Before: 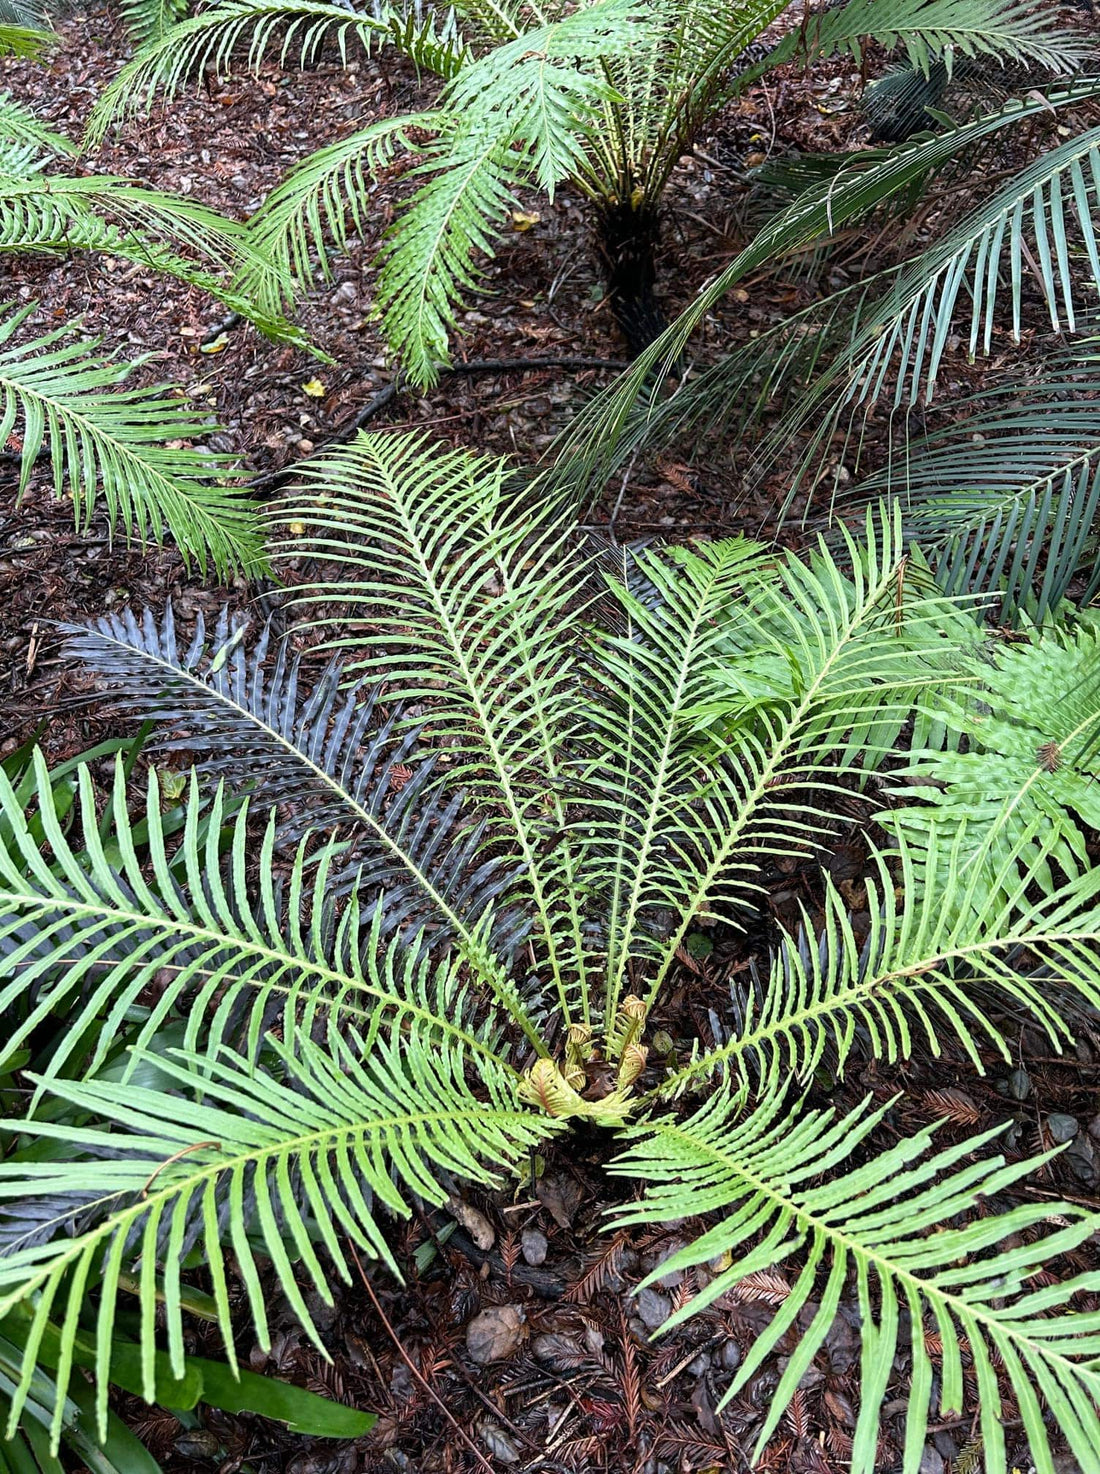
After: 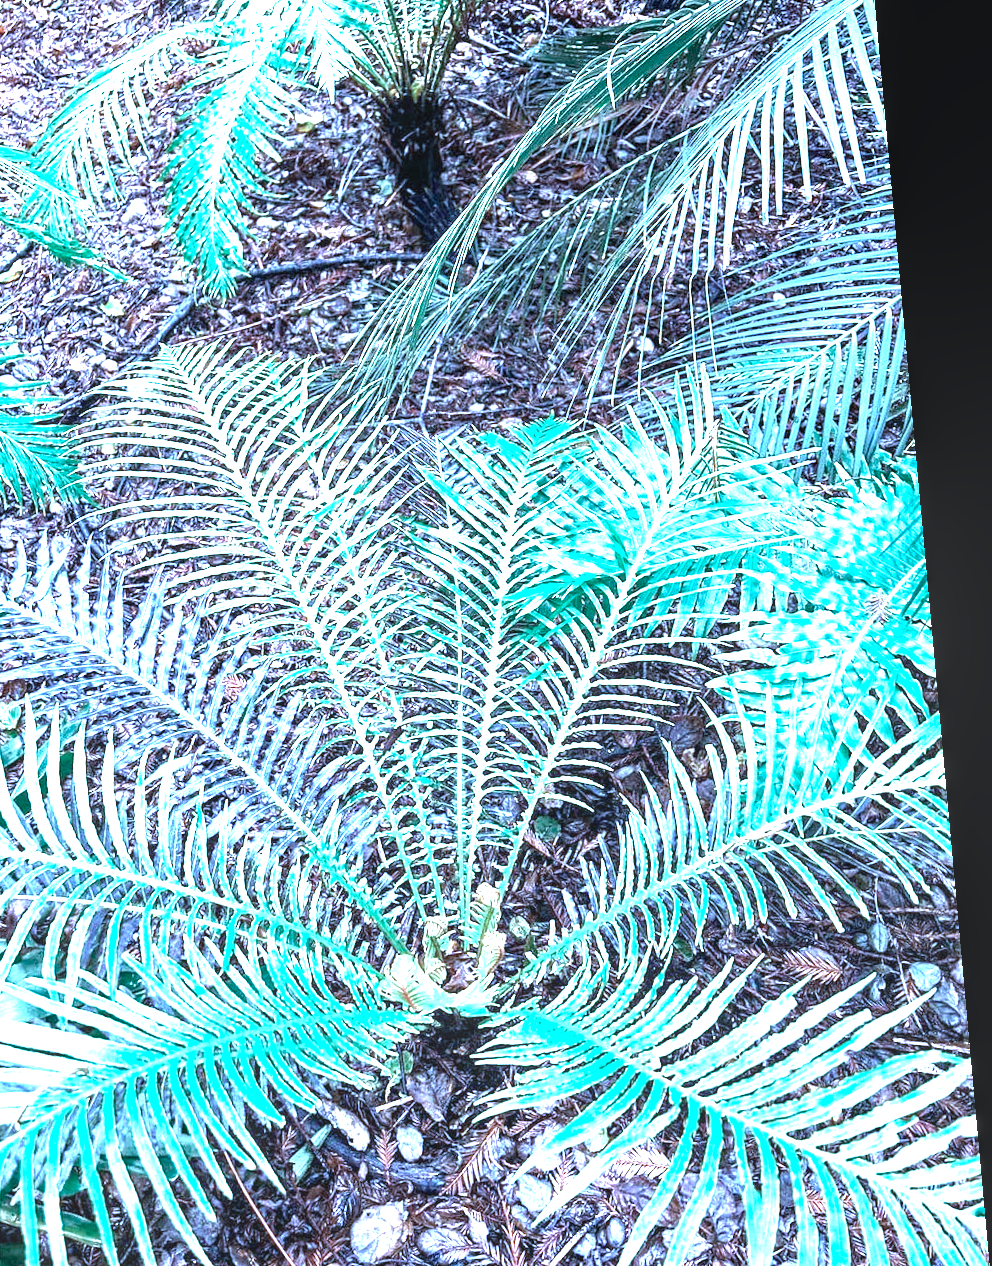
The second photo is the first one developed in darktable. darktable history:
local contrast: on, module defaults
exposure: black level correction 0, exposure 1.9 EV, compensate highlight preservation false
color calibration: illuminant as shot in camera, x 0.442, y 0.413, temperature 2903.13 K
color zones: curves: ch0 [(0, 0.5) (0.125, 0.4) (0.25, 0.5) (0.375, 0.4) (0.5, 0.4) (0.625, 0.6) (0.75, 0.6) (0.875, 0.5)]; ch1 [(0, 0.4) (0.125, 0.5) (0.25, 0.4) (0.375, 0.4) (0.5, 0.4) (0.625, 0.4) (0.75, 0.5) (0.875, 0.4)]; ch2 [(0, 0.6) (0.125, 0.5) (0.25, 0.5) (0.375, 0.6) (0.5, 0.6) (0.625, 0.5) (0.75, 0.5) (0.875, 0.5)]
crop: left 19.159%, top 9.58%, bottom 9.58%
rotate and perspective: rotation -5.2°, automatic cropping off
